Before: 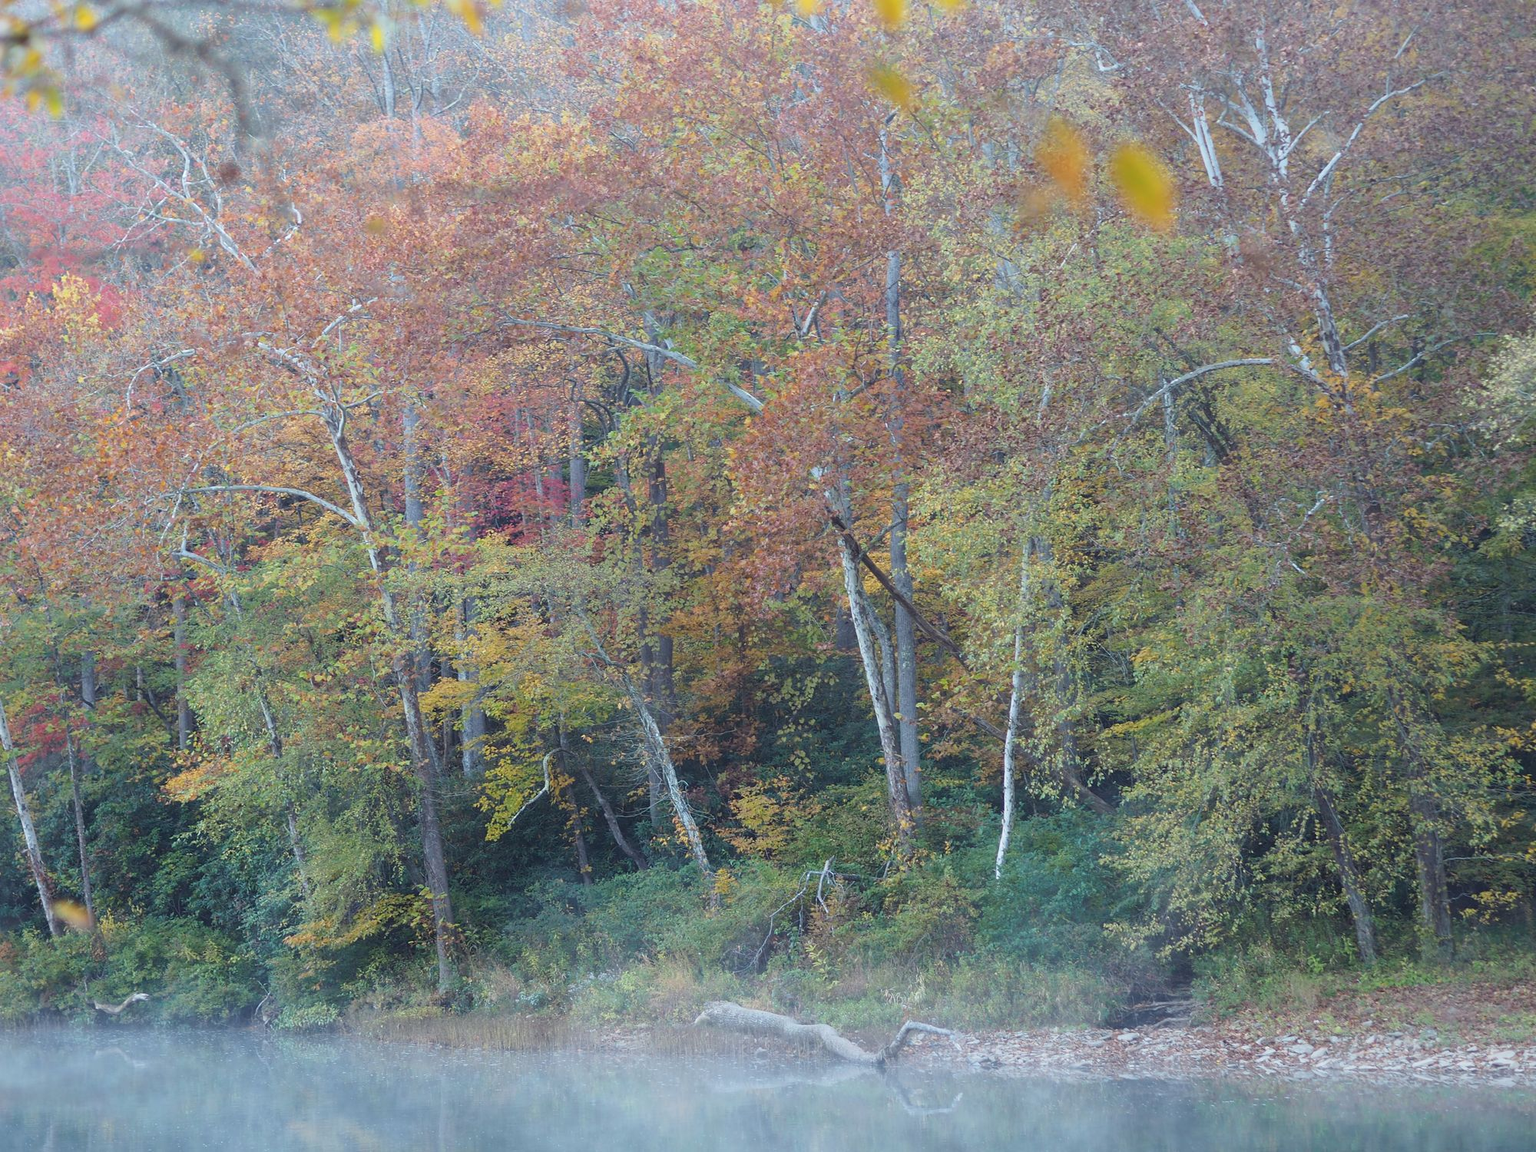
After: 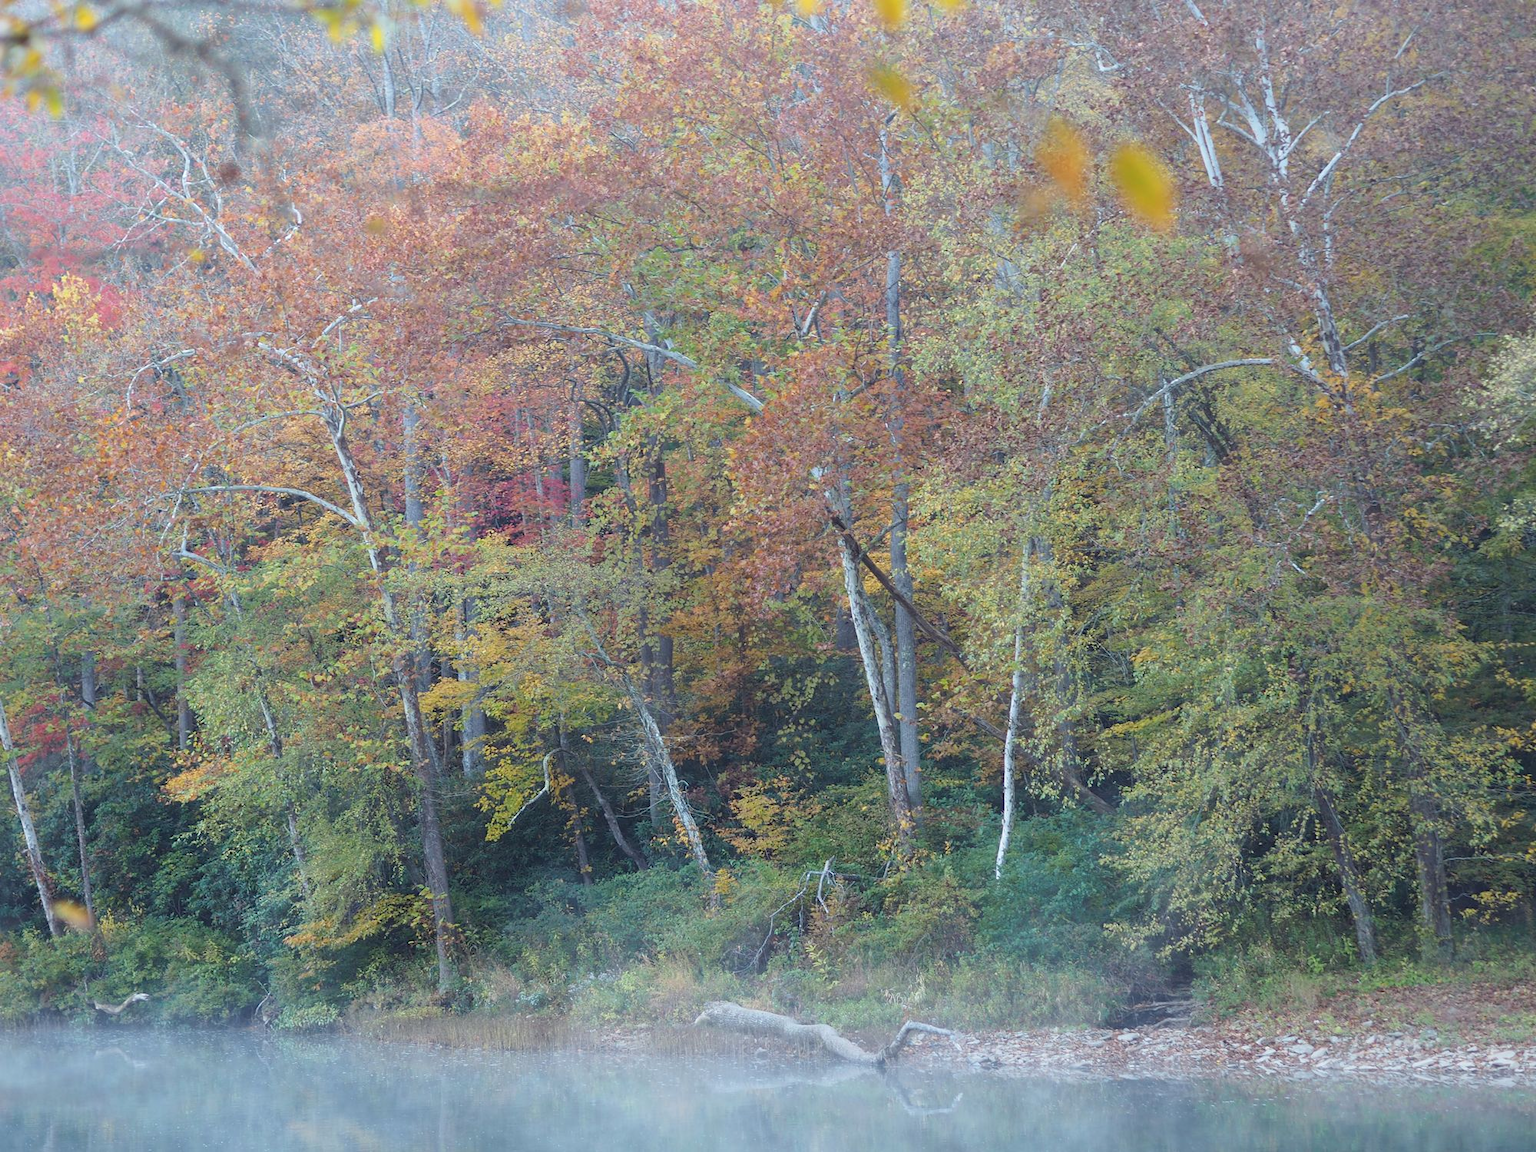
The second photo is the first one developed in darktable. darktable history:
exposure: exposure 0.075 EV, compensate highlight preservation false
